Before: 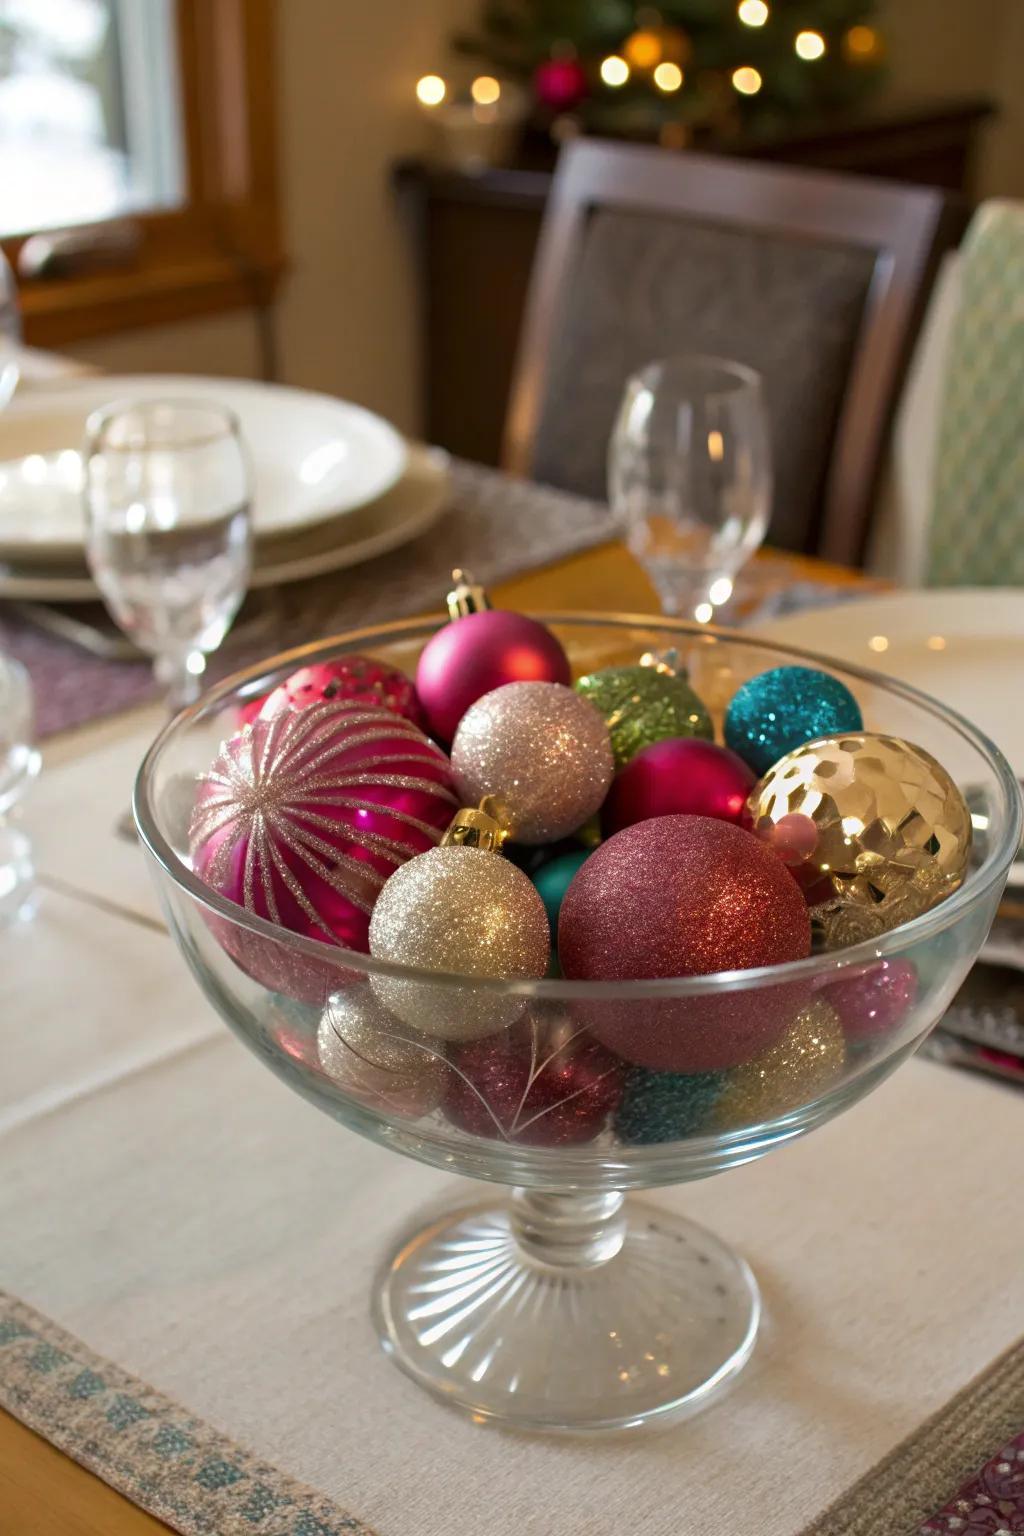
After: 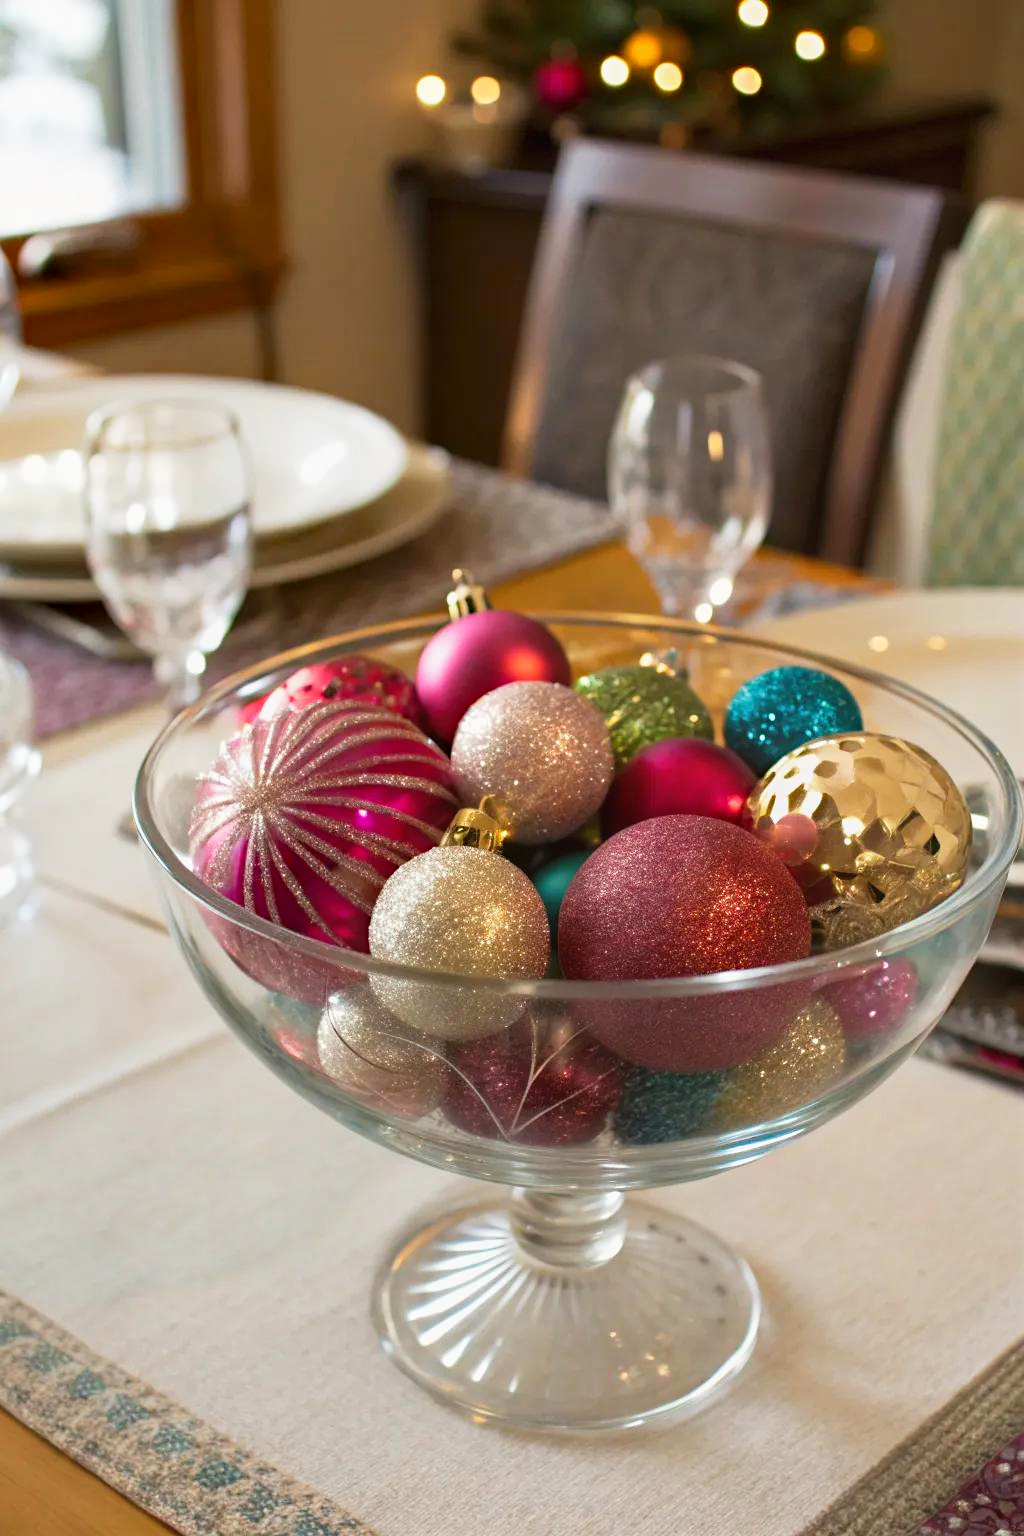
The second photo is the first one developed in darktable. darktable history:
base curve: curves: ch0 [(0, 0) (0.666, 0.806) (1, 1)], fusion 1, preserve colors none
exposure: exposure -0.581 EV, compensate highlight preservation false
